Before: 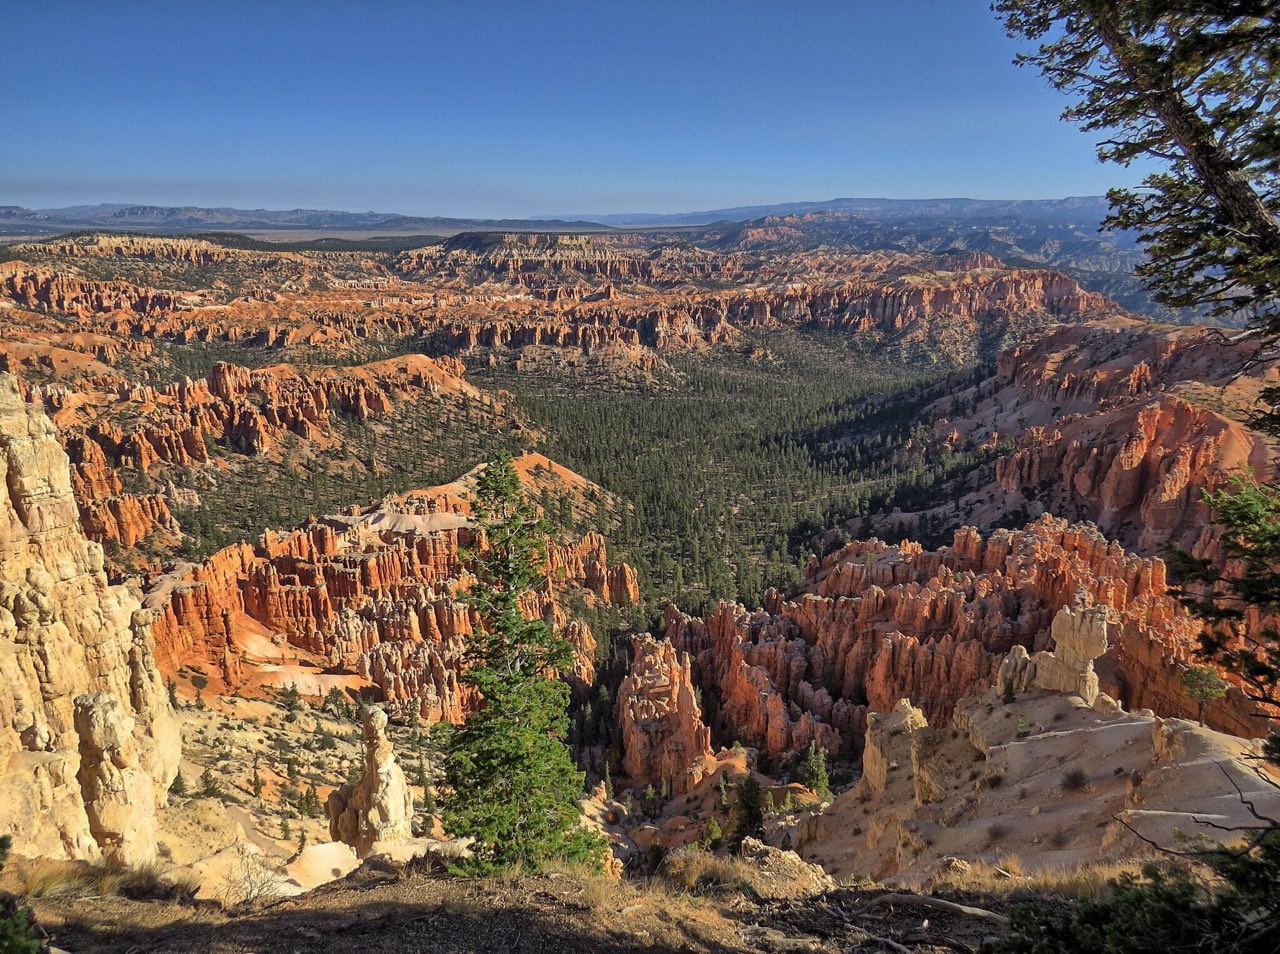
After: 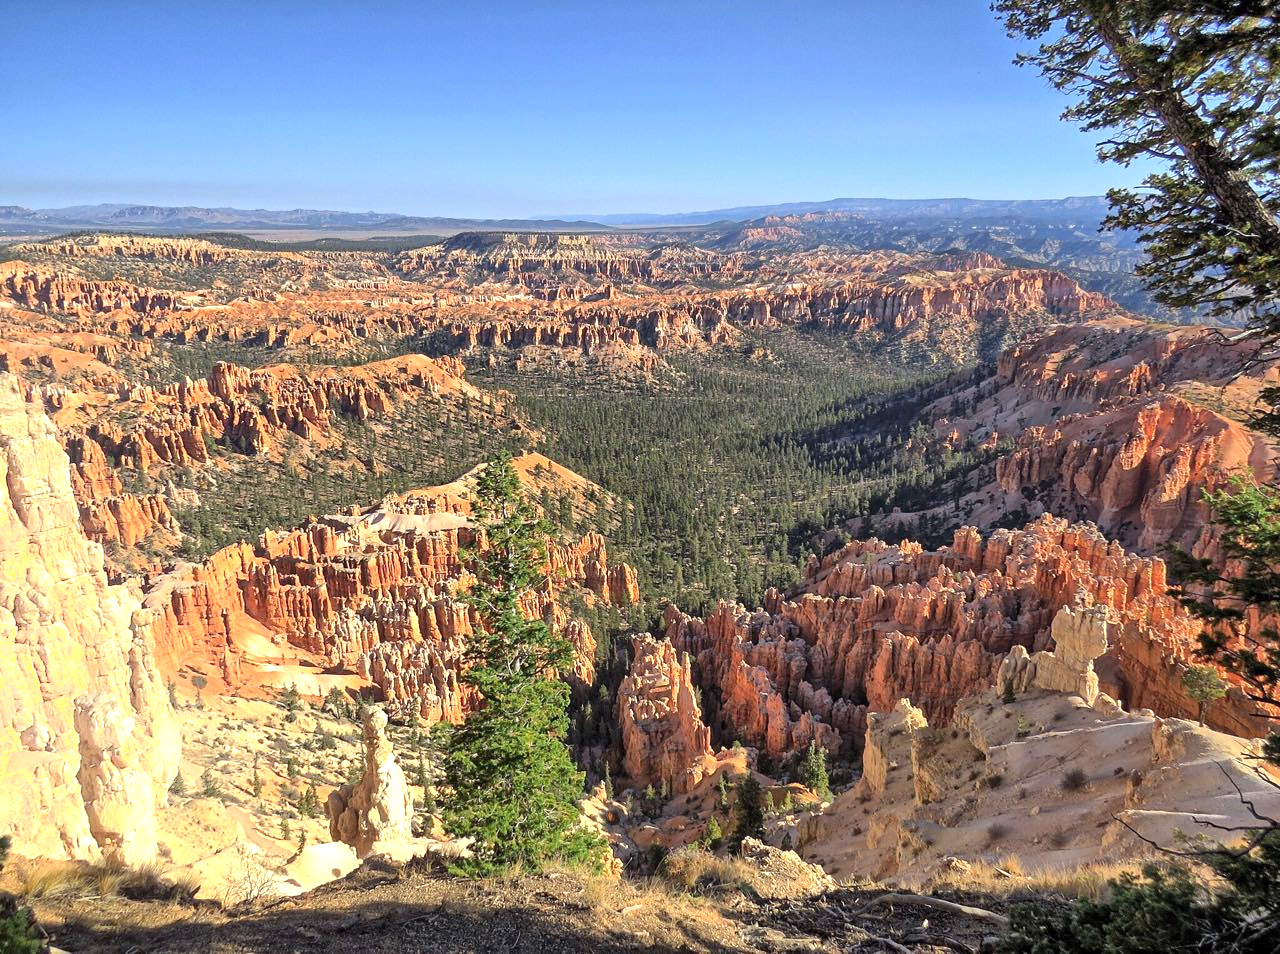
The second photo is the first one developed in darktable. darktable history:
exposure: exposure 0.78 EV, compensate highlight preservation false
shadows and highlights: highlights 72.28, soften with gaussian
